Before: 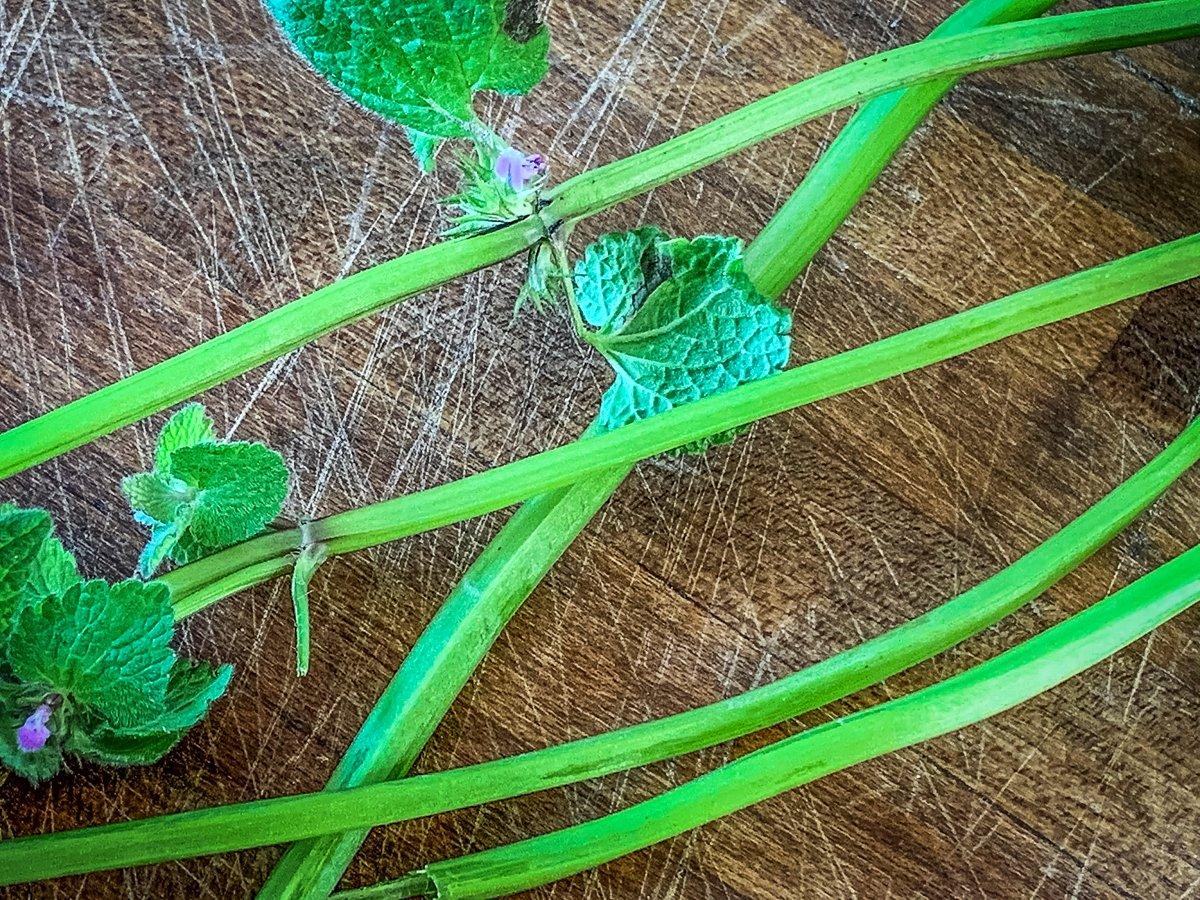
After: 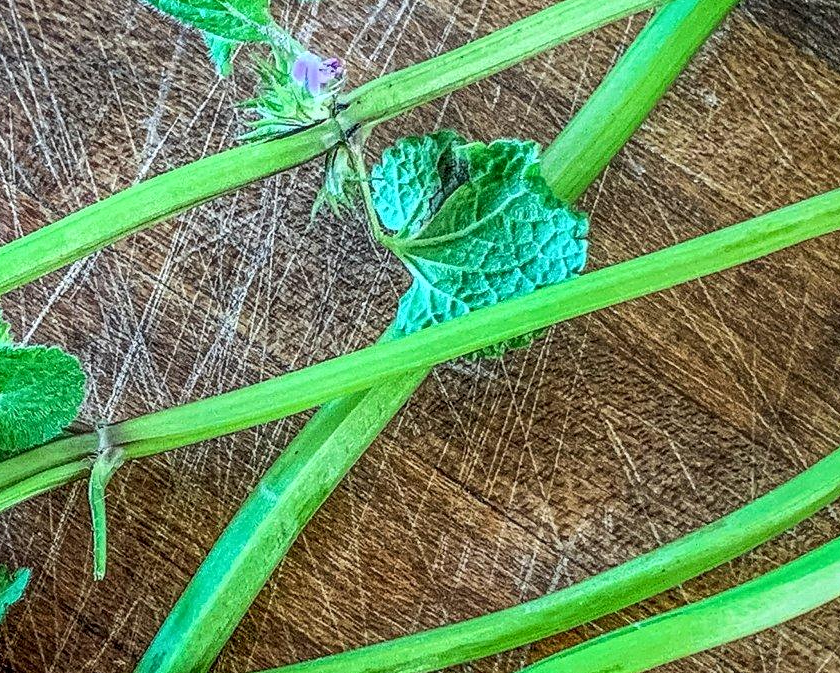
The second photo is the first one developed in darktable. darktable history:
crop and rotate: left 16.975%, top 10.706%, right 12.98%, bottom 14.446%
local contrast: on, module defaults
